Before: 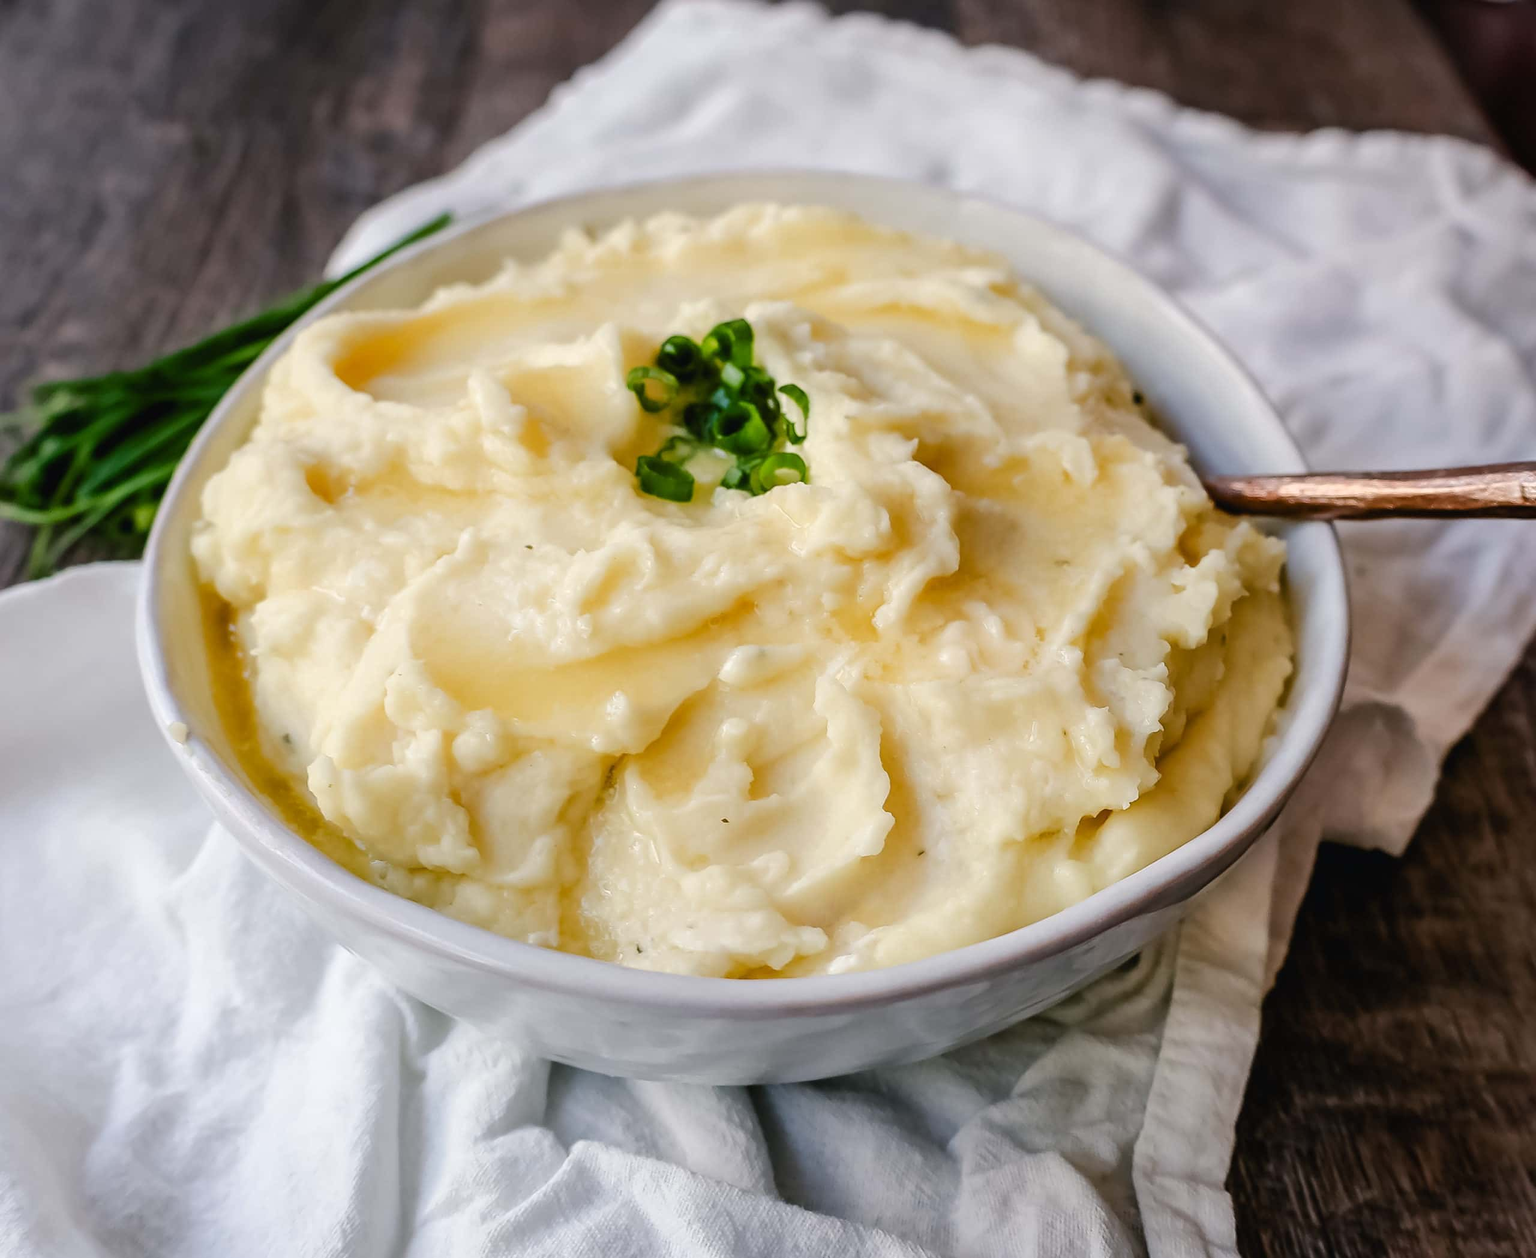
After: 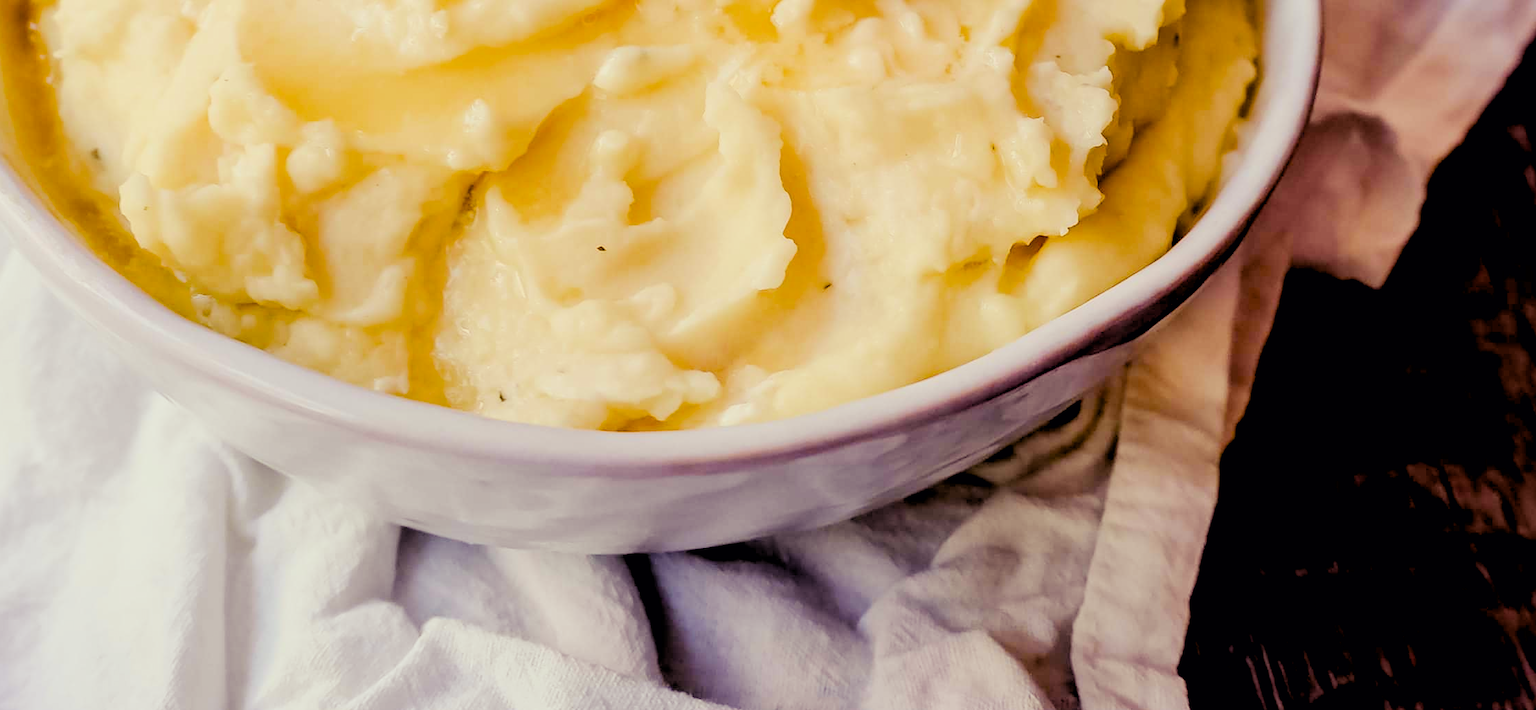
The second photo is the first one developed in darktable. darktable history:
filmic rgb: black relative exposure -7.65 EV, white relative exposure 4.56 EV, hardness 3.61, color science v6 (2022)
color balance rgb: shadows lift › luminance -21.66%, shadows lift › chroma 8.98%, shadows lift › hue 283.37°, power › chroma 1.55%, power › hue 25.59°, highlights gain › luminance 6.08%, highlights gain › chroma 2.55%, highlights gain › hue 90°, global offset › luminance -0.87%, perceptual saturation grading › global saturation 27.49%, perceptual saturation grading › highlights -28.39%, perceptual saturation grading › mid-tones 15.22%, perceptual saturation grading › shadows 33.98%, perceptual brilliance grading › highlights 10%, perceptual brilliance grading › mid-tones 5%
crop and rotate: left 13.306%, top 48.129%, bottom 2.928%
rgb levels: levels [[0.013, 0.434, 0.89], [0, 0.5, 1], [0, 0.5, 1]]
